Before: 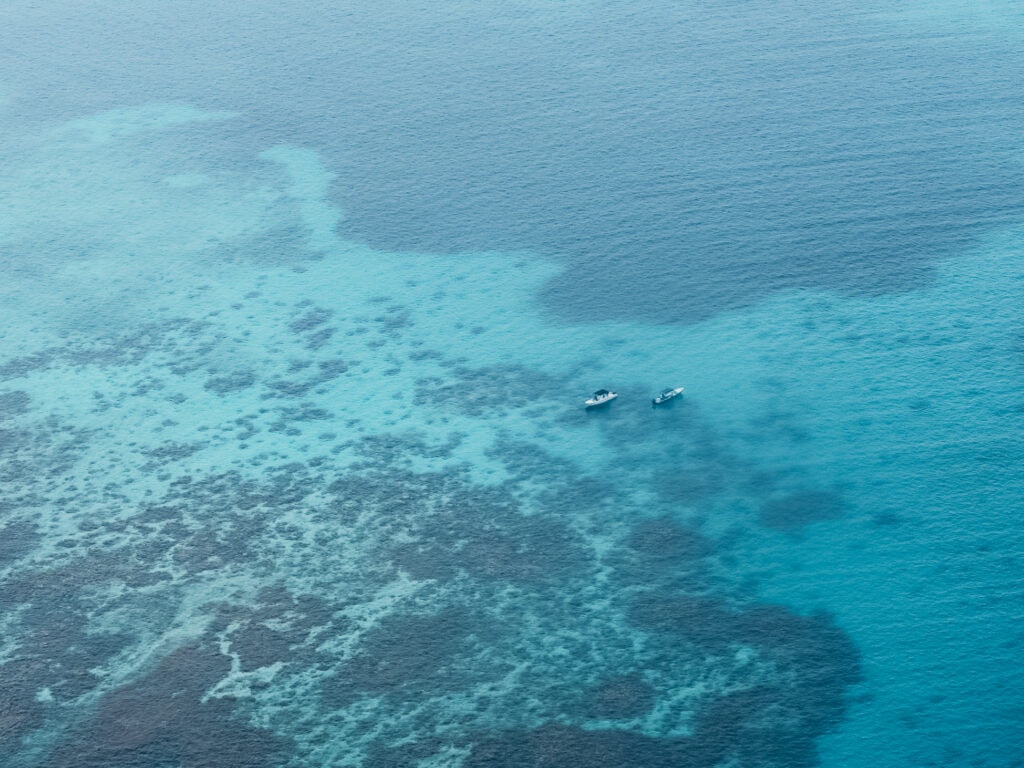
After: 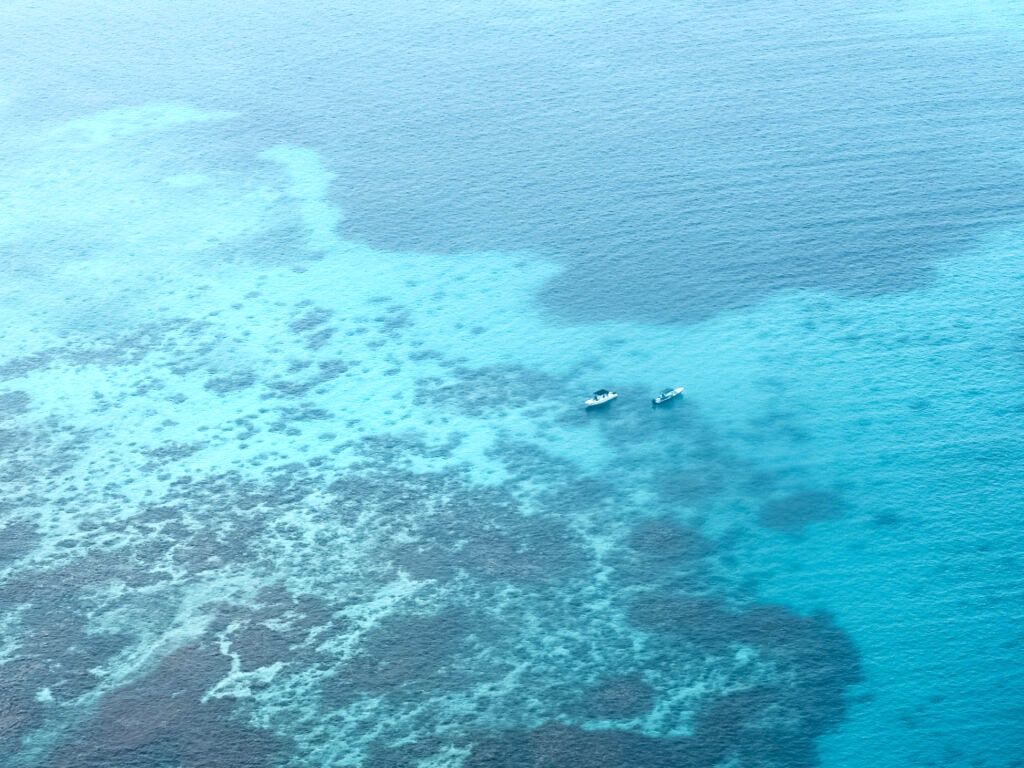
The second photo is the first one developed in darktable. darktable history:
exposure: exposure 0.663 EV, compensate highlight preservation false
